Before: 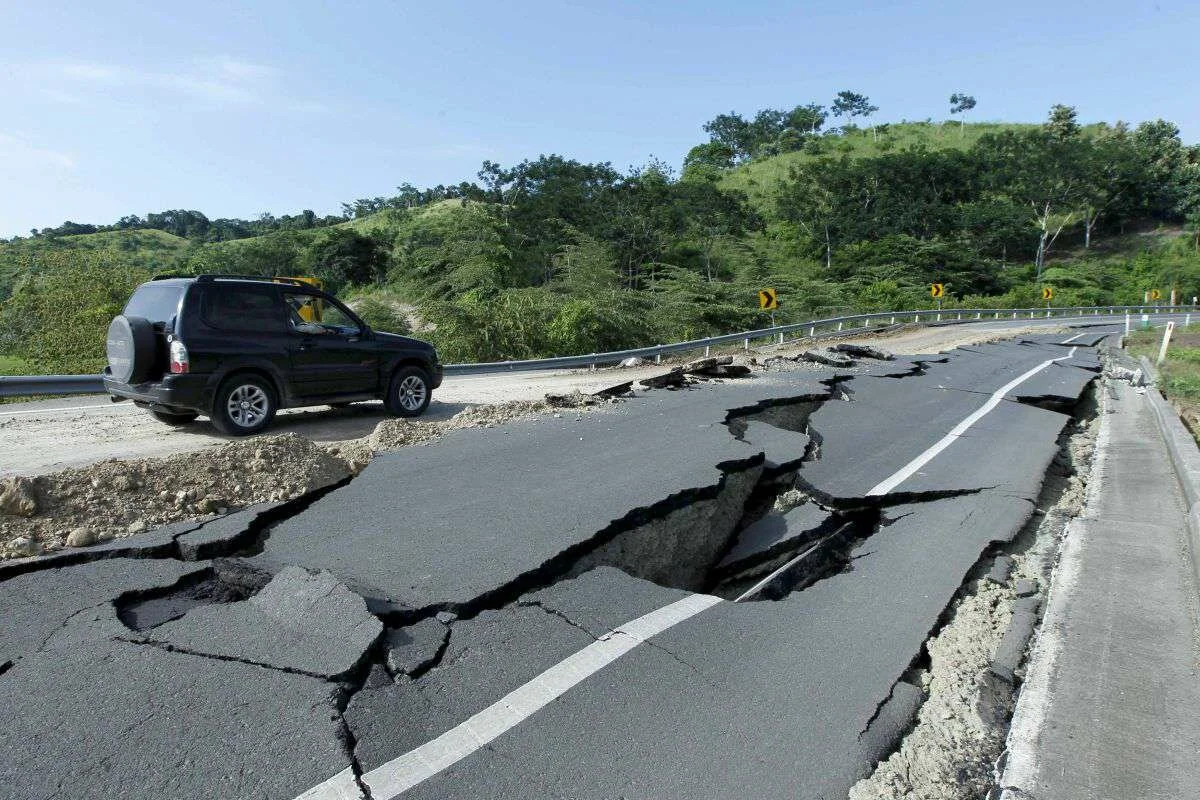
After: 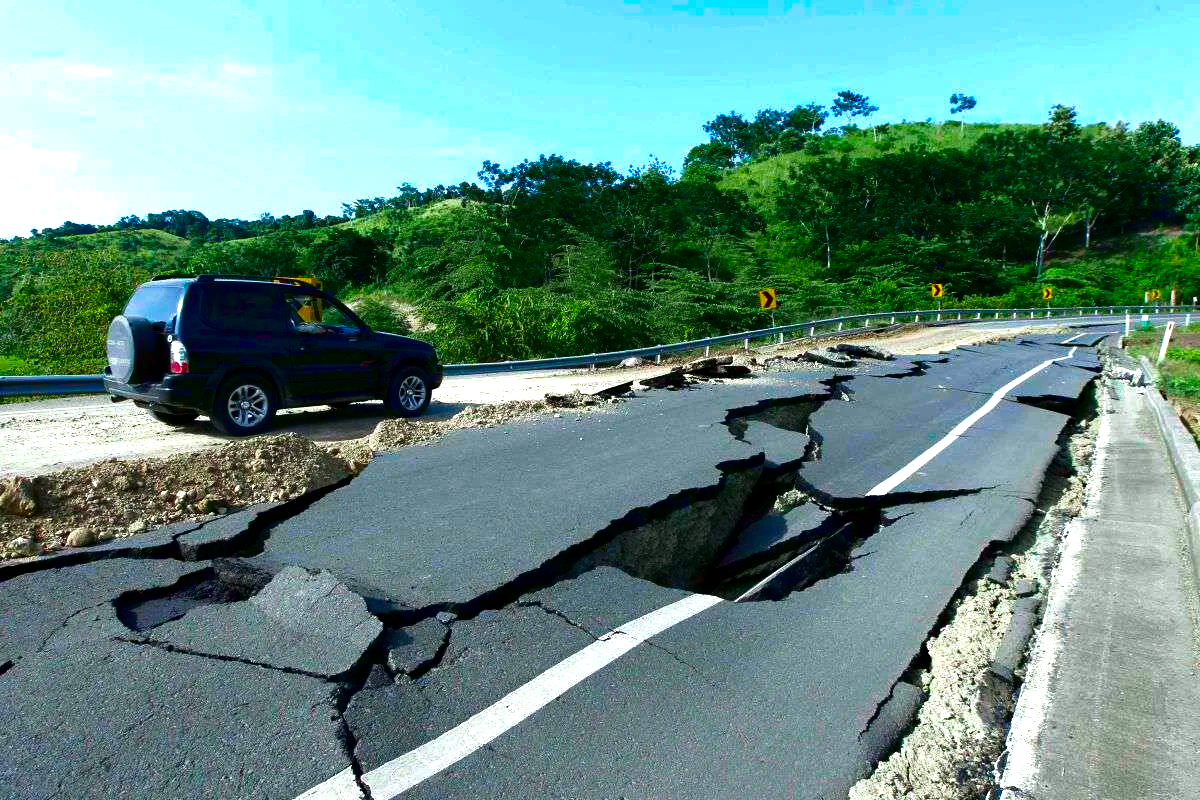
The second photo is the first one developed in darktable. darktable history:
color balance rgb: linear chroma grading › global chroma 15%, perceptual saturation grading › global saturation 30%
contrast brightness saturation: brightness -0.25, saturation 0.2
tone curve: curves: ch0 [(0, 0) (0.059, 0.027) (0.162, 0.125) (0.304, 0.279) (0.547, 0.532) (0.828, 0.815) (1, 0.983)]; ch1 [(0, 0) (0.23, 0.166) (0.34, 0.298) (0.371, 0.334) (0.435, 0.408) (0.477, 0.469) (0.499, 0.498) (0.529, 0.544) (0.559, 0.587) (0.743, 0.798) (1, 1)]; ch2 [(0, 0) (0.431, 0.414) (0.498, 0.503) (0.524, 0.531) (0.568, 0.567) (0.6, 0.597) (0.643, 0.631) (0.74, 0.721) (1, 1)], color space Lab, independent channels, preserve colors none
exposure: exposure 0.74 EV, compensate highlight preservation false
